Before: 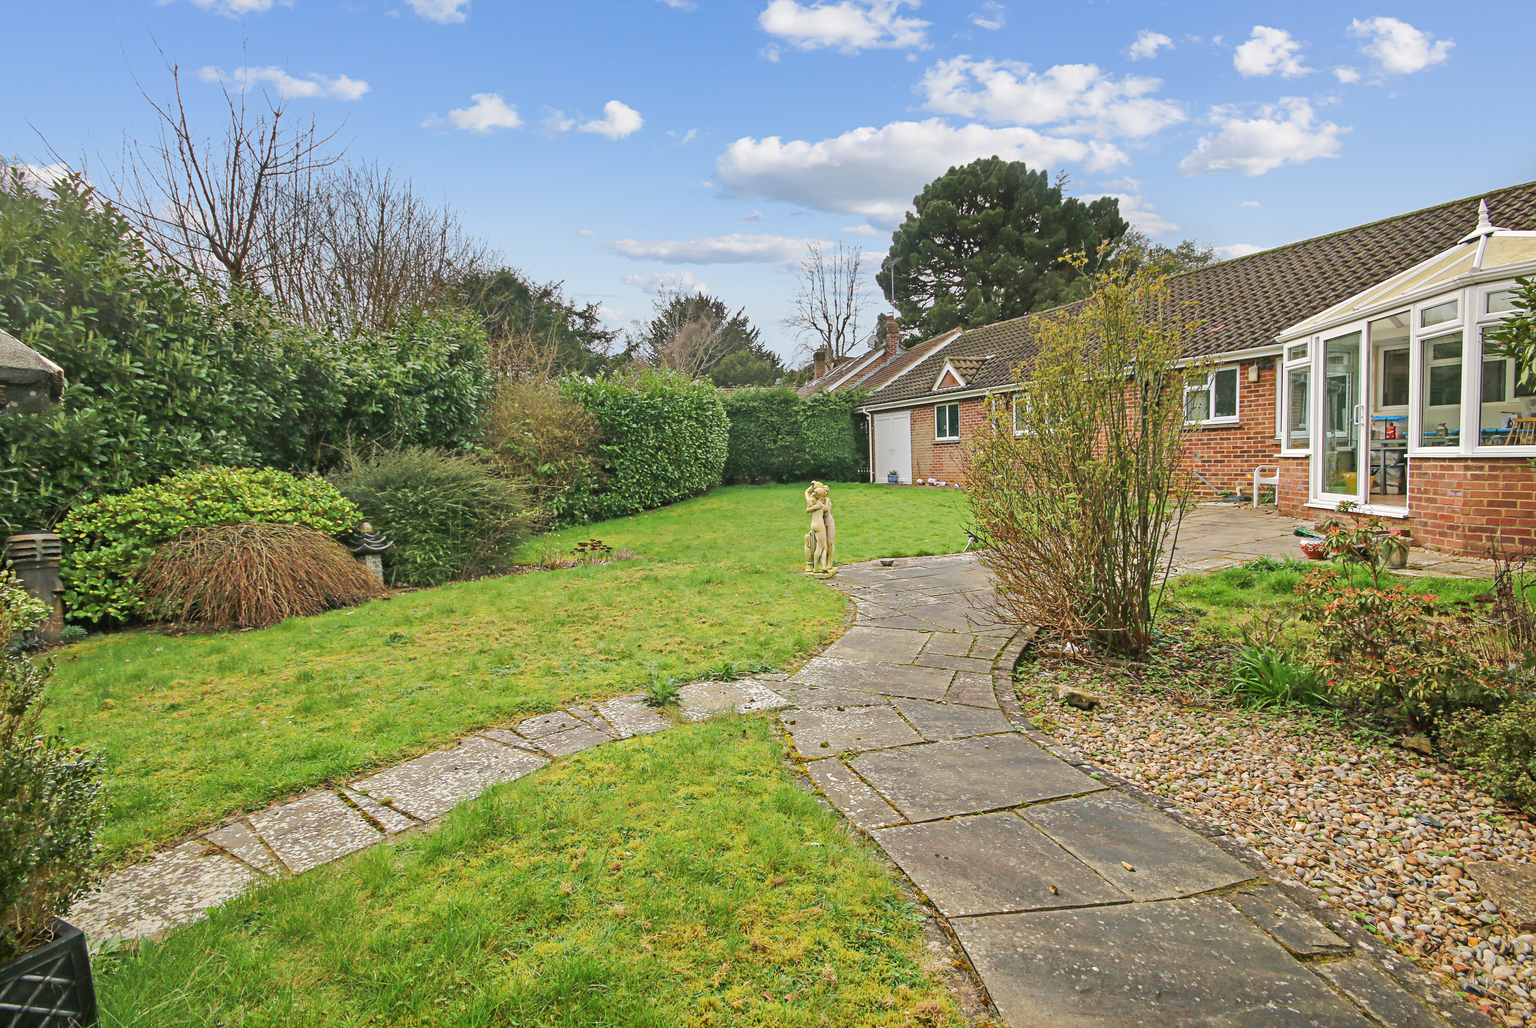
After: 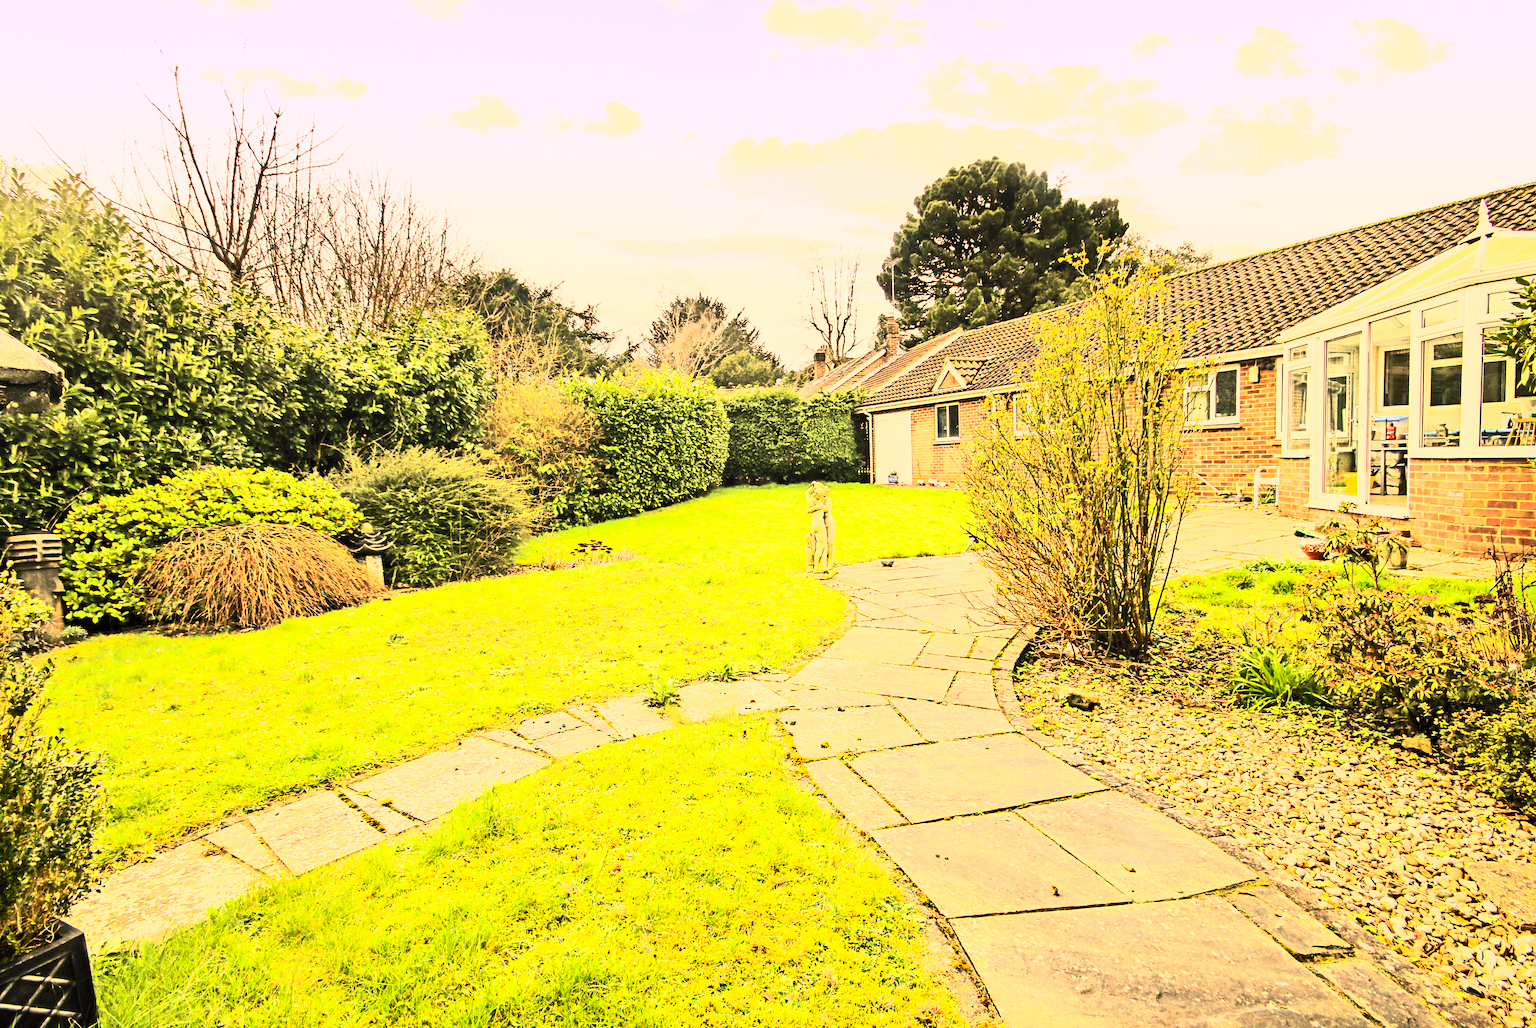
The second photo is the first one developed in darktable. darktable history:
filmic rgb: black relative exposure -5.04 EV, white relative exposure 3.5 EV, hardness 3.16, contrast 1.197, highlights saturation mix -30.57%, color science v6 (2022)
color correction: highlights a* 14.78, highlights b* 31.87
exposure: black level correction 0, exposure 0.691 EV, compensate highlight preservation false
contrast brightness saturation: contrast 0.616, brightness 0.348, saturation 0.138
